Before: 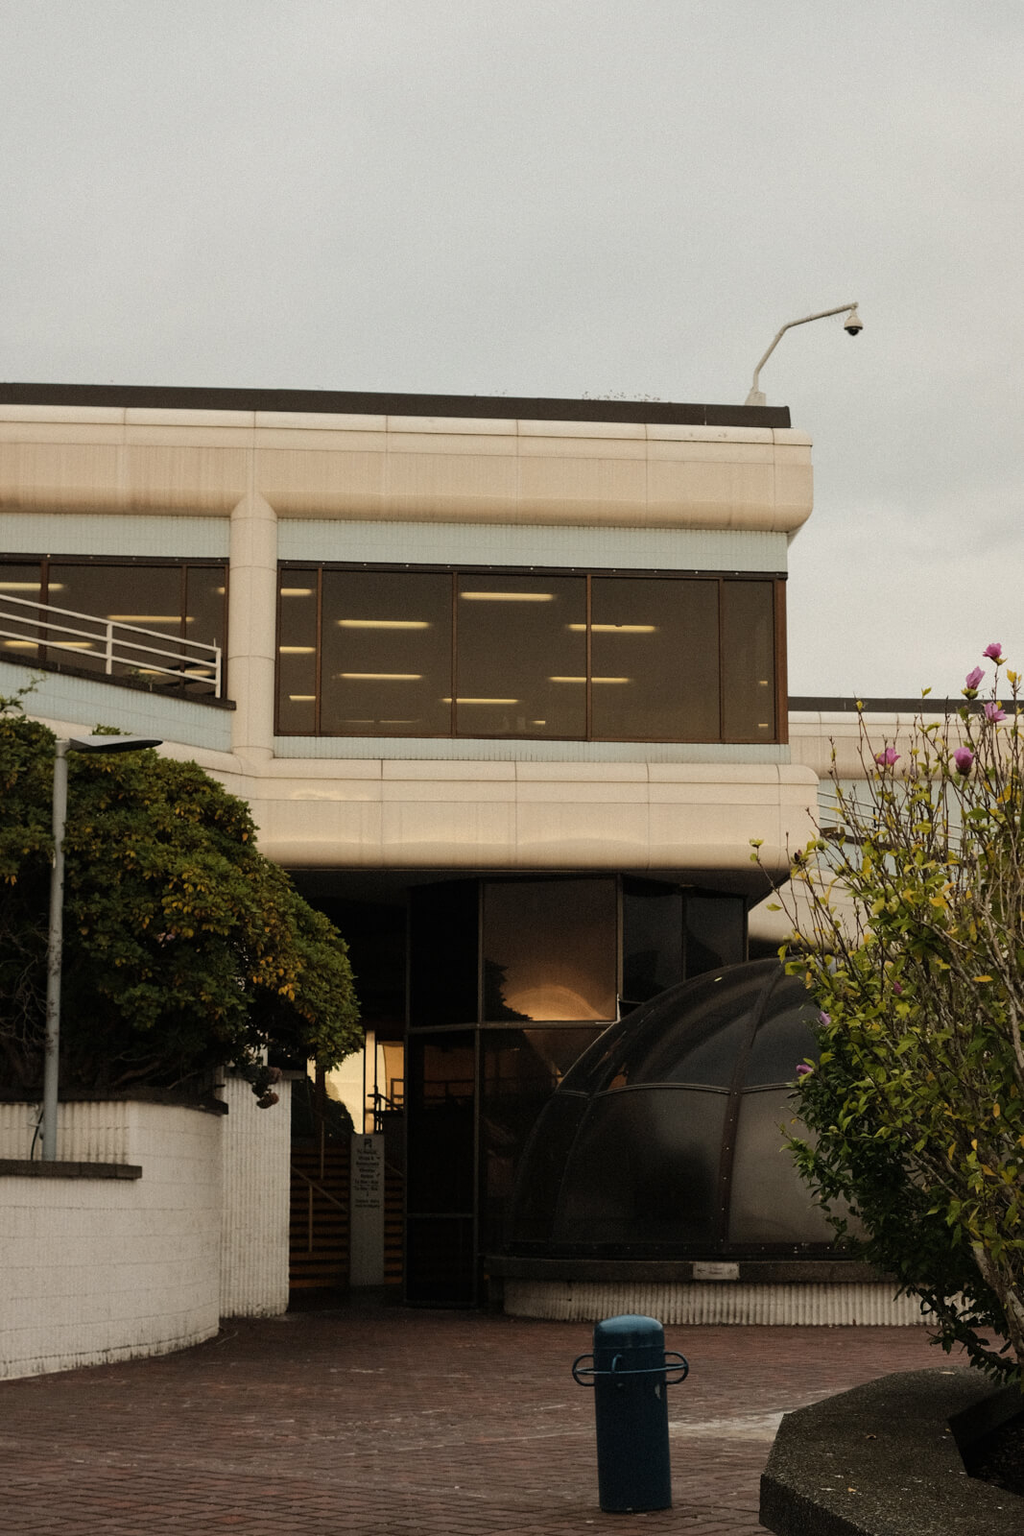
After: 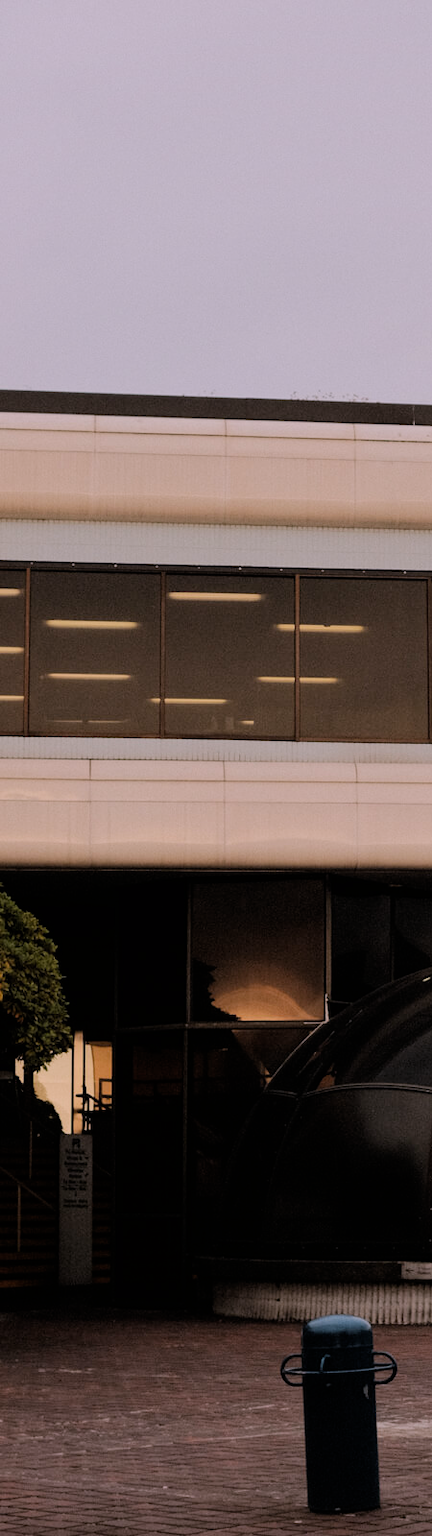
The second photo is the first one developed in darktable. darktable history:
white balance: red 1.066, blue 1.119
filmic rgb: black relative exposure -7.15 EV, white relative exposure 5.36 EV, hardness 3.02, color science v6 (2022)
crop: left 28.583%, right 29.231%
